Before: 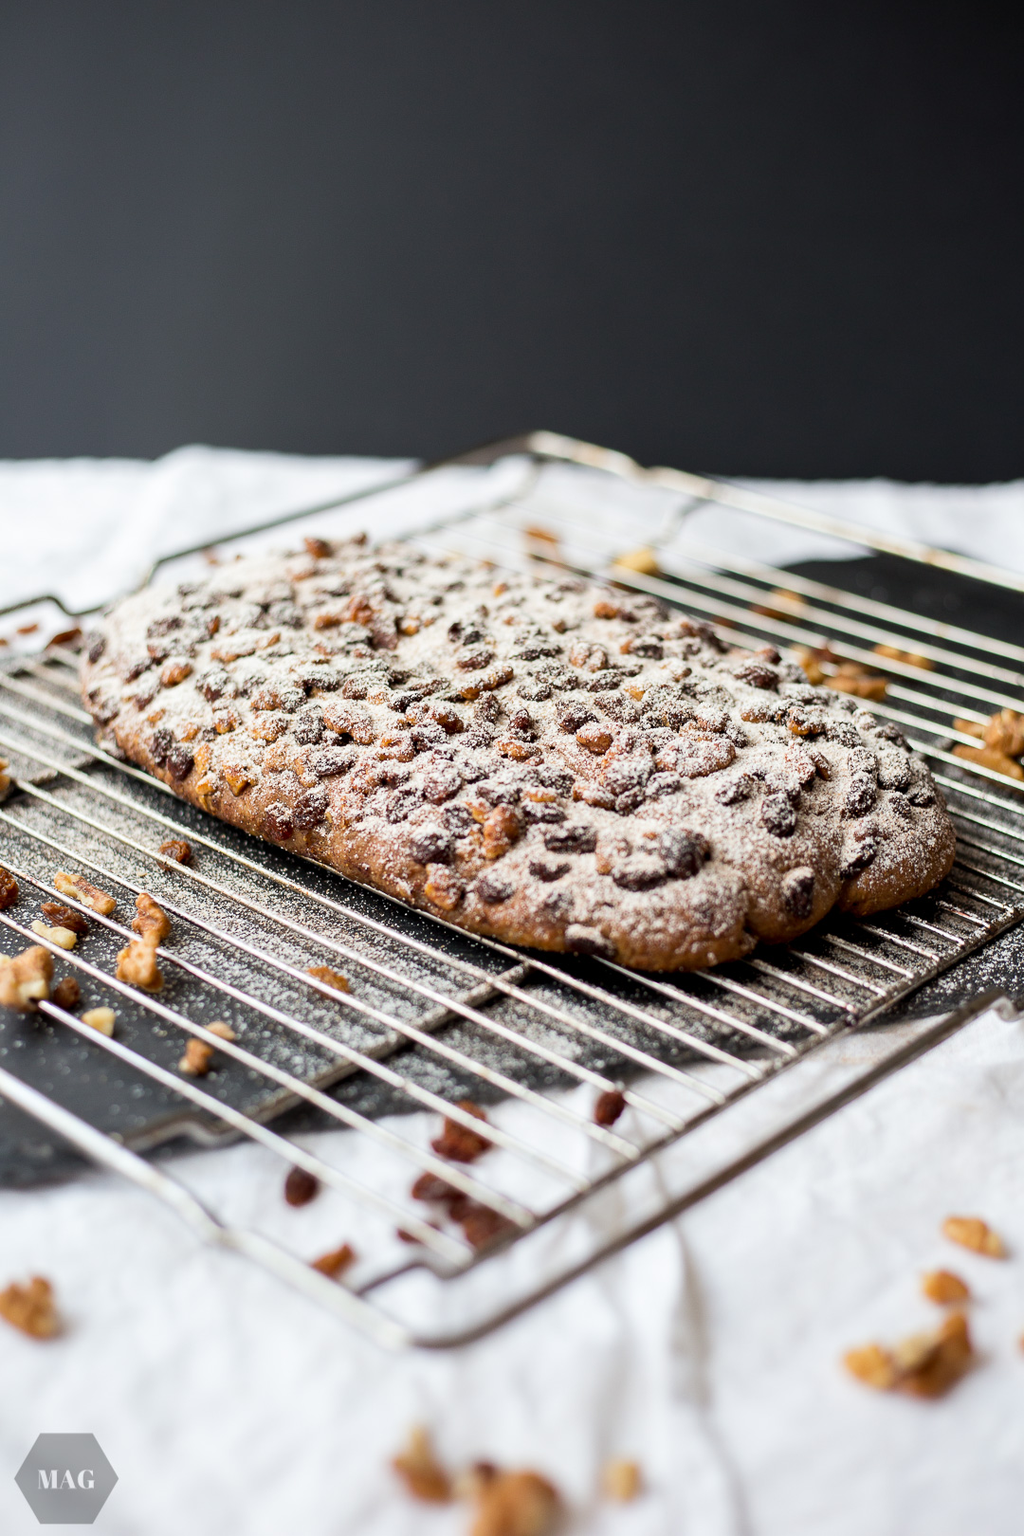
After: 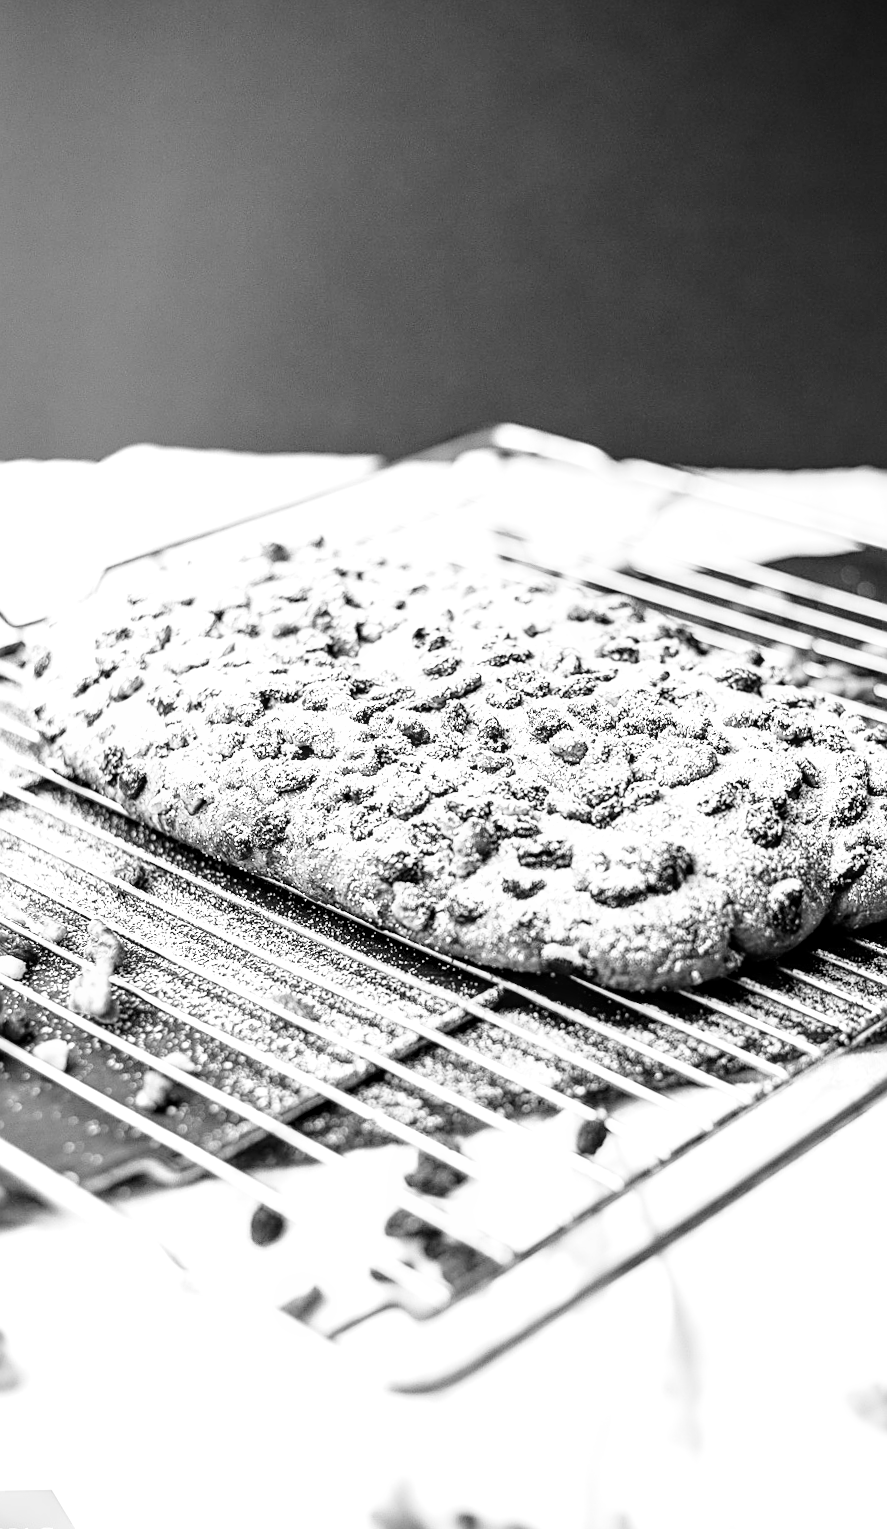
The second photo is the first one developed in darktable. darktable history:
exposure: black level correction 0, exposure 1.741 EV, compensate exposure bias true, compensate highlight preservation false
velvia: strength 15%
sharpen: on, module defaults
monochrome: on, module defaults
base curve: curves: ch0 [(0, 0) (0.028, 0.03) (0.121, 0.232) (0.46, 0.748) (0.859, 0.968) (1, 1)], preserve colors none
crop and rotate: angle 1°, left 4.281%, top 0.642%, right 11.383%, bottom 2.486%
local contrast: highlights 25%, detail 150%
